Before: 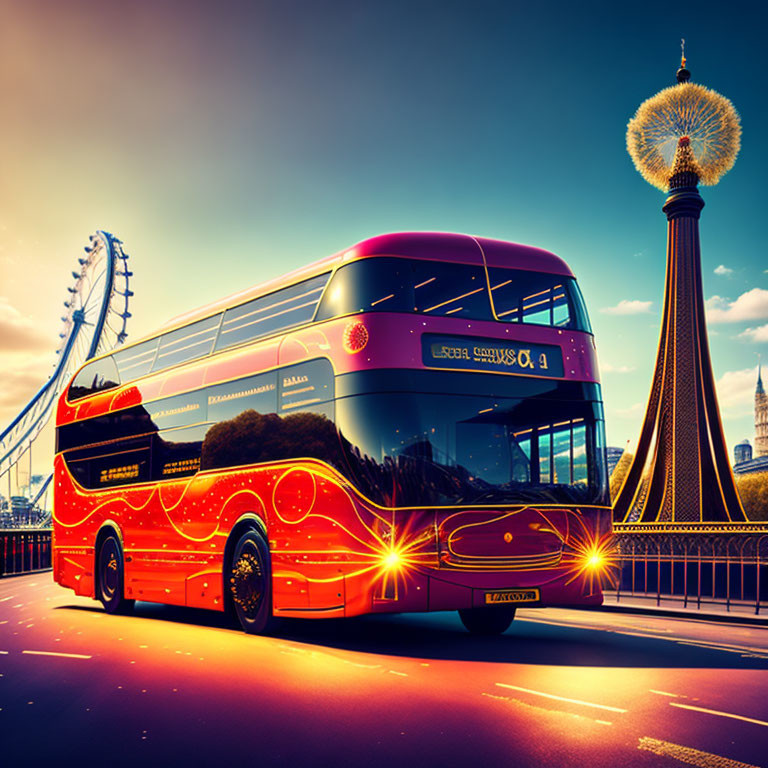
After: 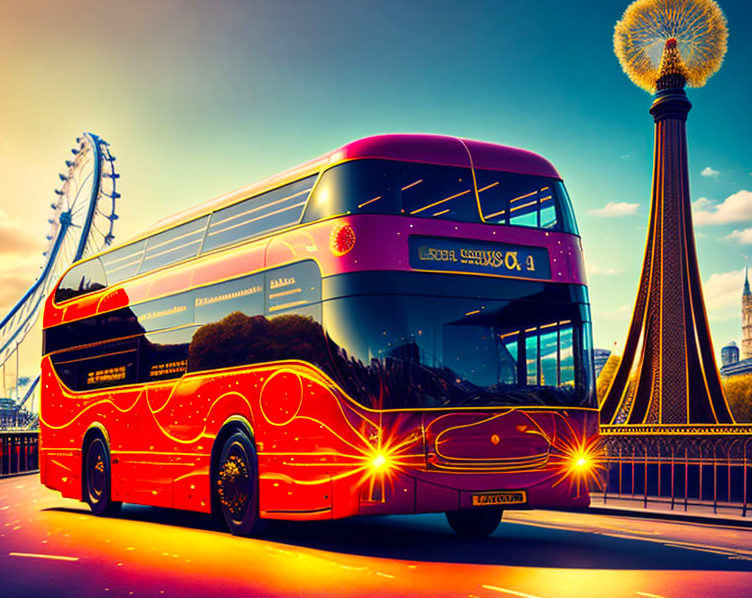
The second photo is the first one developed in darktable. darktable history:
tone equalizer: on, module defaults
color balance: output saturation 120%
crop and rotate: left 1.814%, top 12.818%, right 0.25%, bottom 9.225%
